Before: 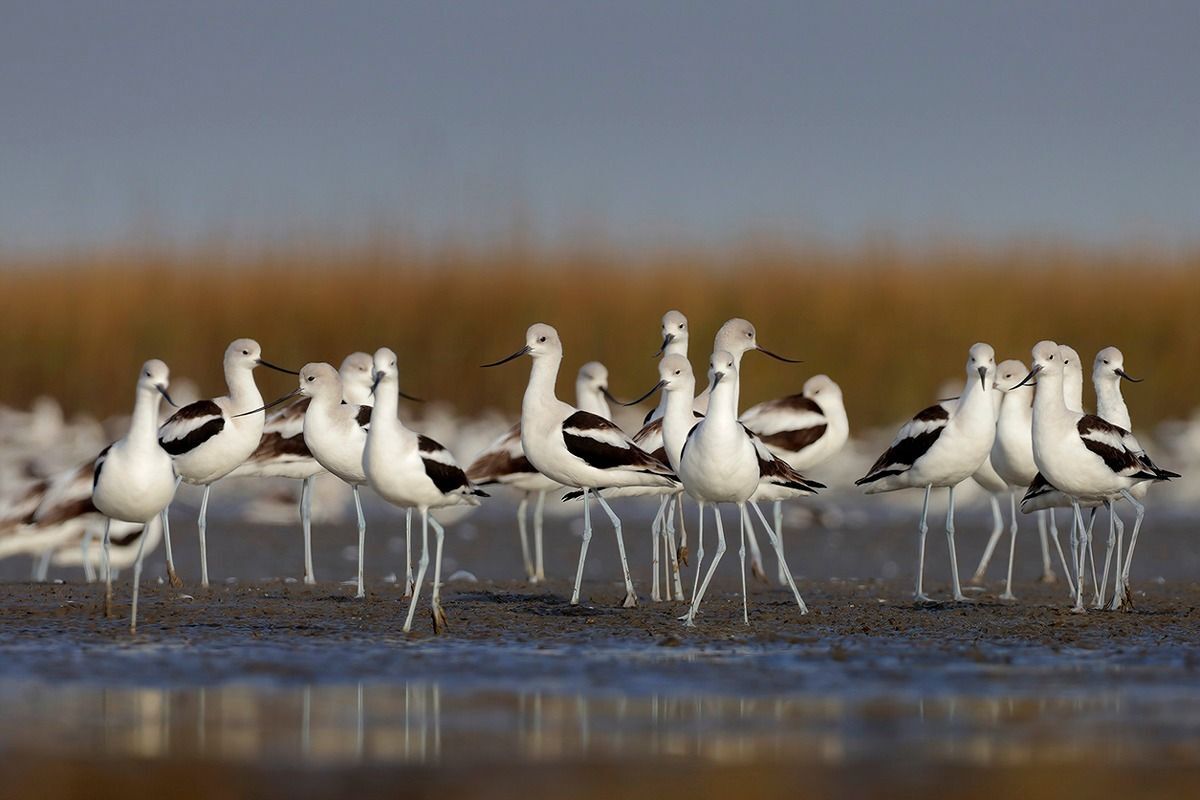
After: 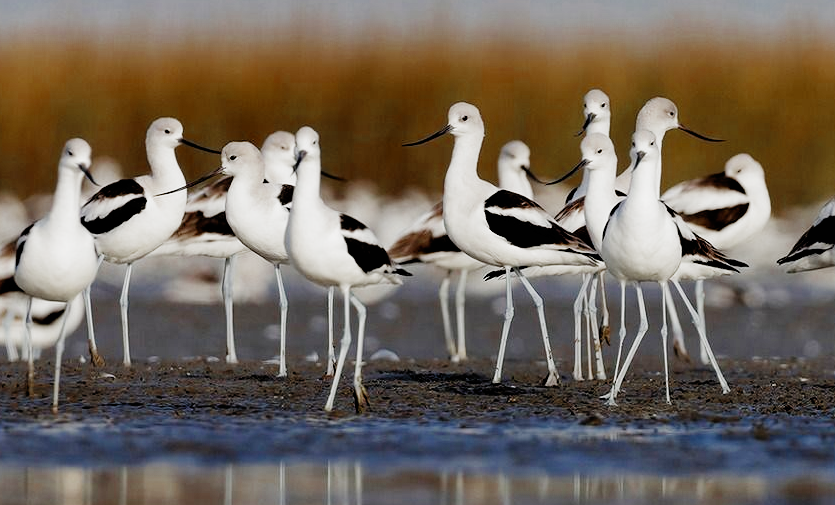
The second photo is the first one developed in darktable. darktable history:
filmic rgb: black relative exposure -5.08 EV, white relative exposure 3.95 EV, hardness 2.88, contrast 1.296, add noise in highlights 0.001, preserve chrominance no, color science v3 (2019), use custom middle-gray values true, contrast in highlights soft
crop: left 6.555%, top 27.706%, right 23.803%, bottom 9.085%
color zones: curves: ch0 [(0, 0.5) (0.125, 0.4) (0.25, 0.5) (0.375, 0.4) (0.5, 0.4) (0.625, 0.35) (0.75, 0.35) (0.875, 0.5)]; ch1 [(0, 0.35) (0.125, 0.45) (0.25, 0.35) (0.375, 0.35) (0.5, 0.35) (0.625, 0.35) (0.75, 0.45) (0.875, 0.35)]; ch2 [(0, 0.6) (0.125, 0.5) (0.25, 0.5) (0.375, 0.6) (0.5, 0.6) (0.625, 0.5) (0.75, 0.5) (0.875, 0.5)]
exposure: black level correction 0, exposure 0.498 EV, compensate highlight preservation false
shadows and highlights: low approximation 0.01, soften with gaussian
